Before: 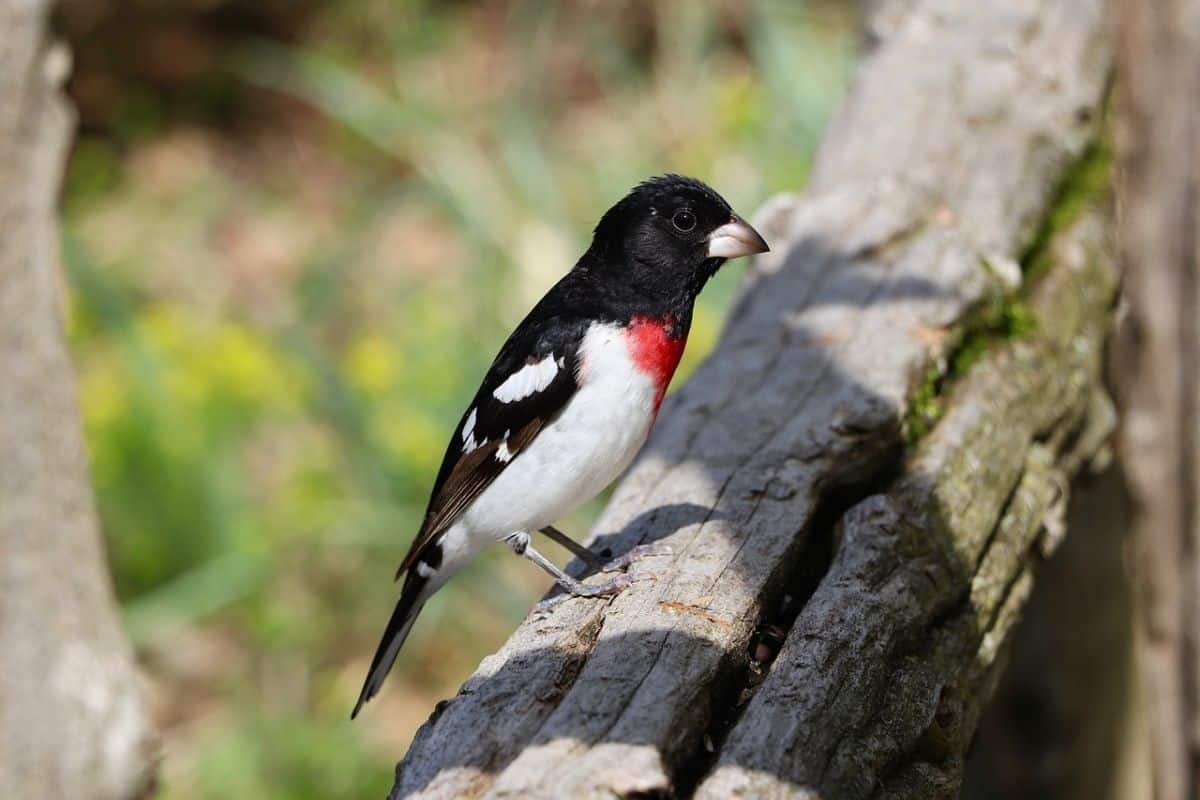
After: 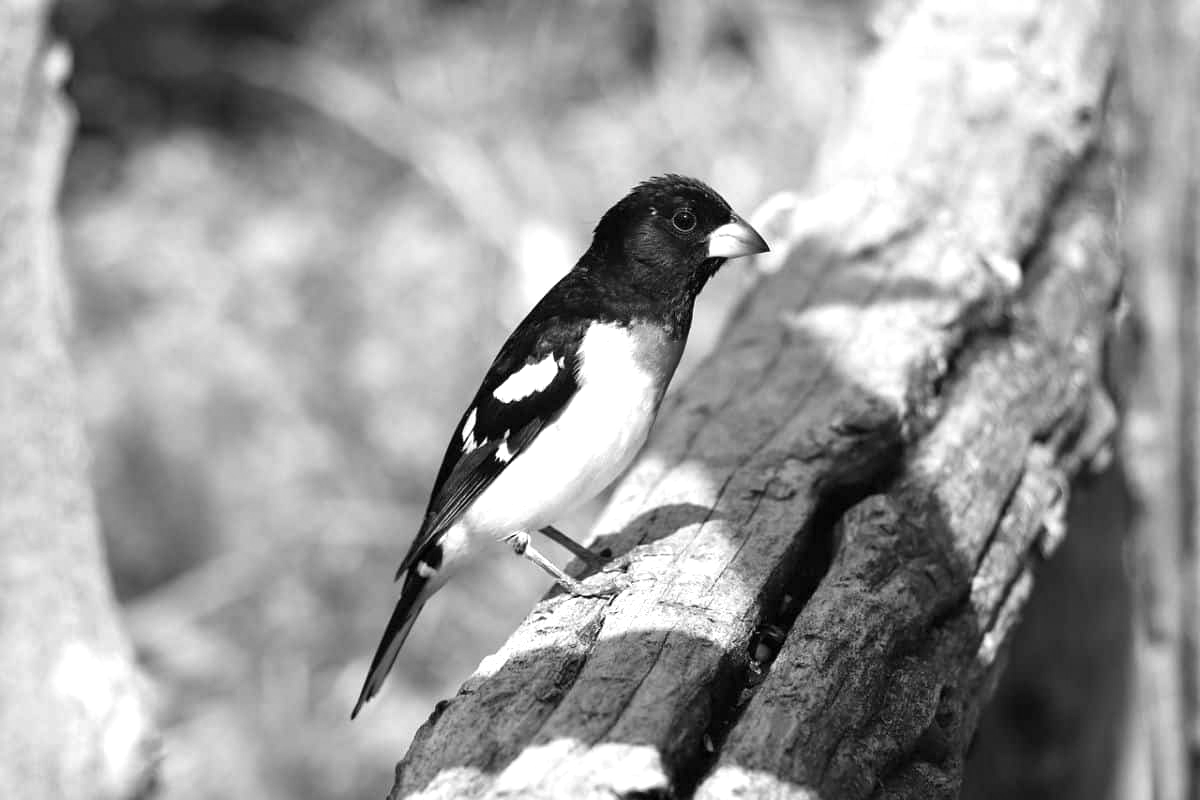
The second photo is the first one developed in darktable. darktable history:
exposure: exposure 0.921 EV, compensate highlight preservation false
color balance rgb: perceptual saturation grading › global saturation -3%
color calibration: output gray [0.31, 0.36, 0.33, 0], gray › normalize channels true, illuminant same as pipeline (D50), adaptation XYZ, x 0.346, y 0.359, gamut compression 0
